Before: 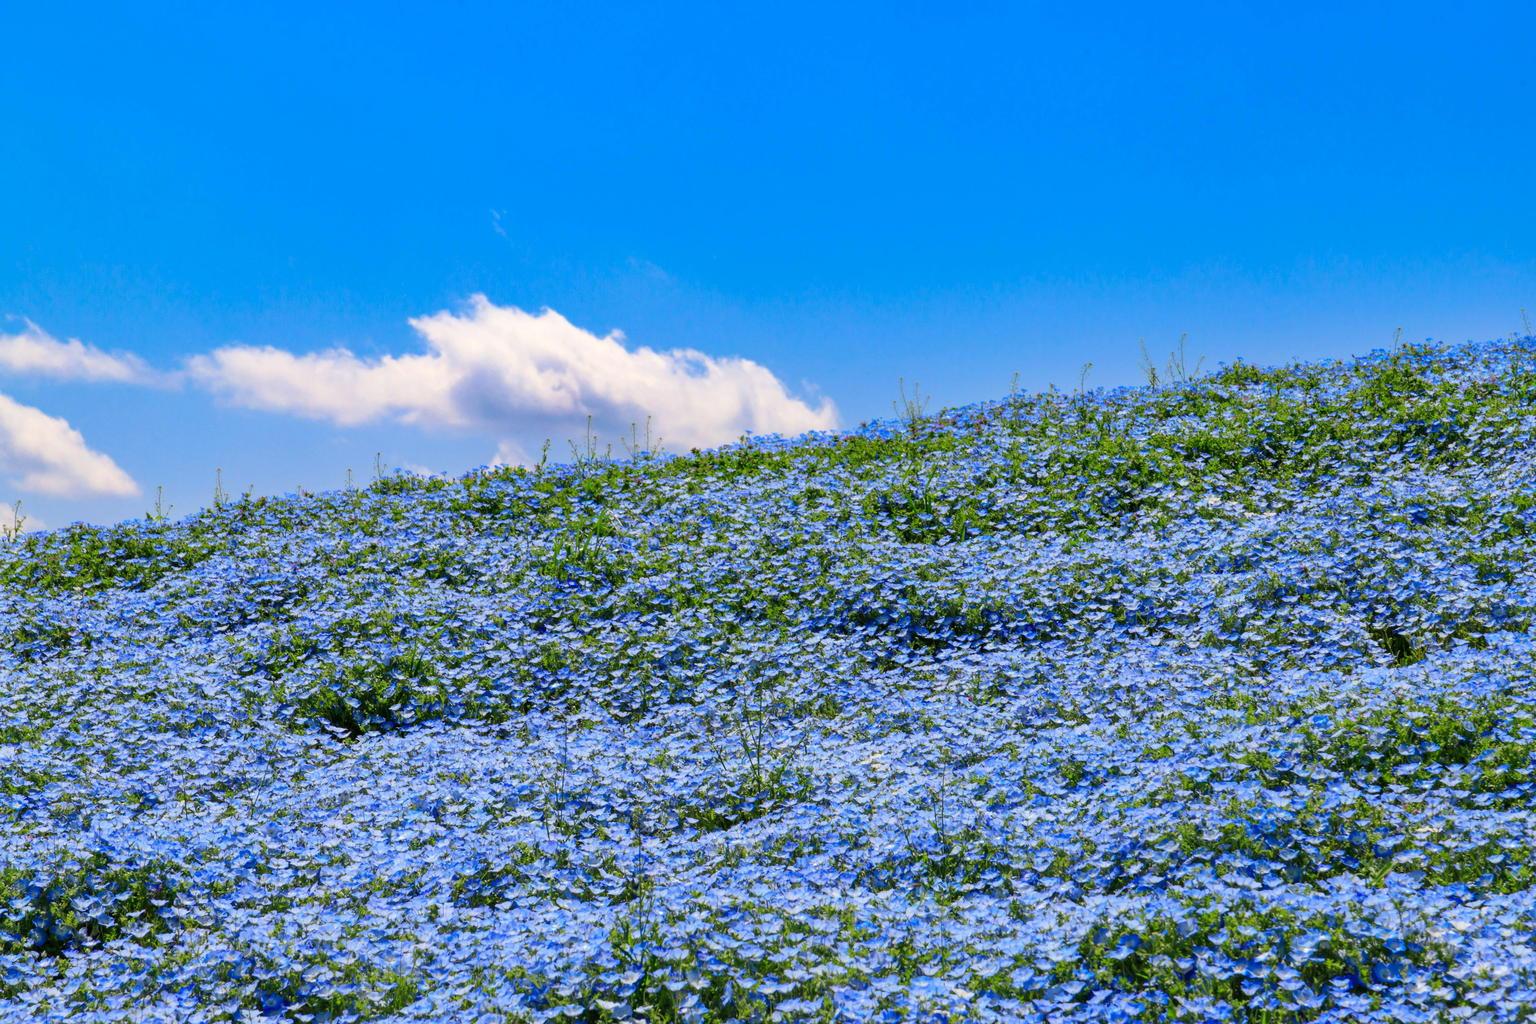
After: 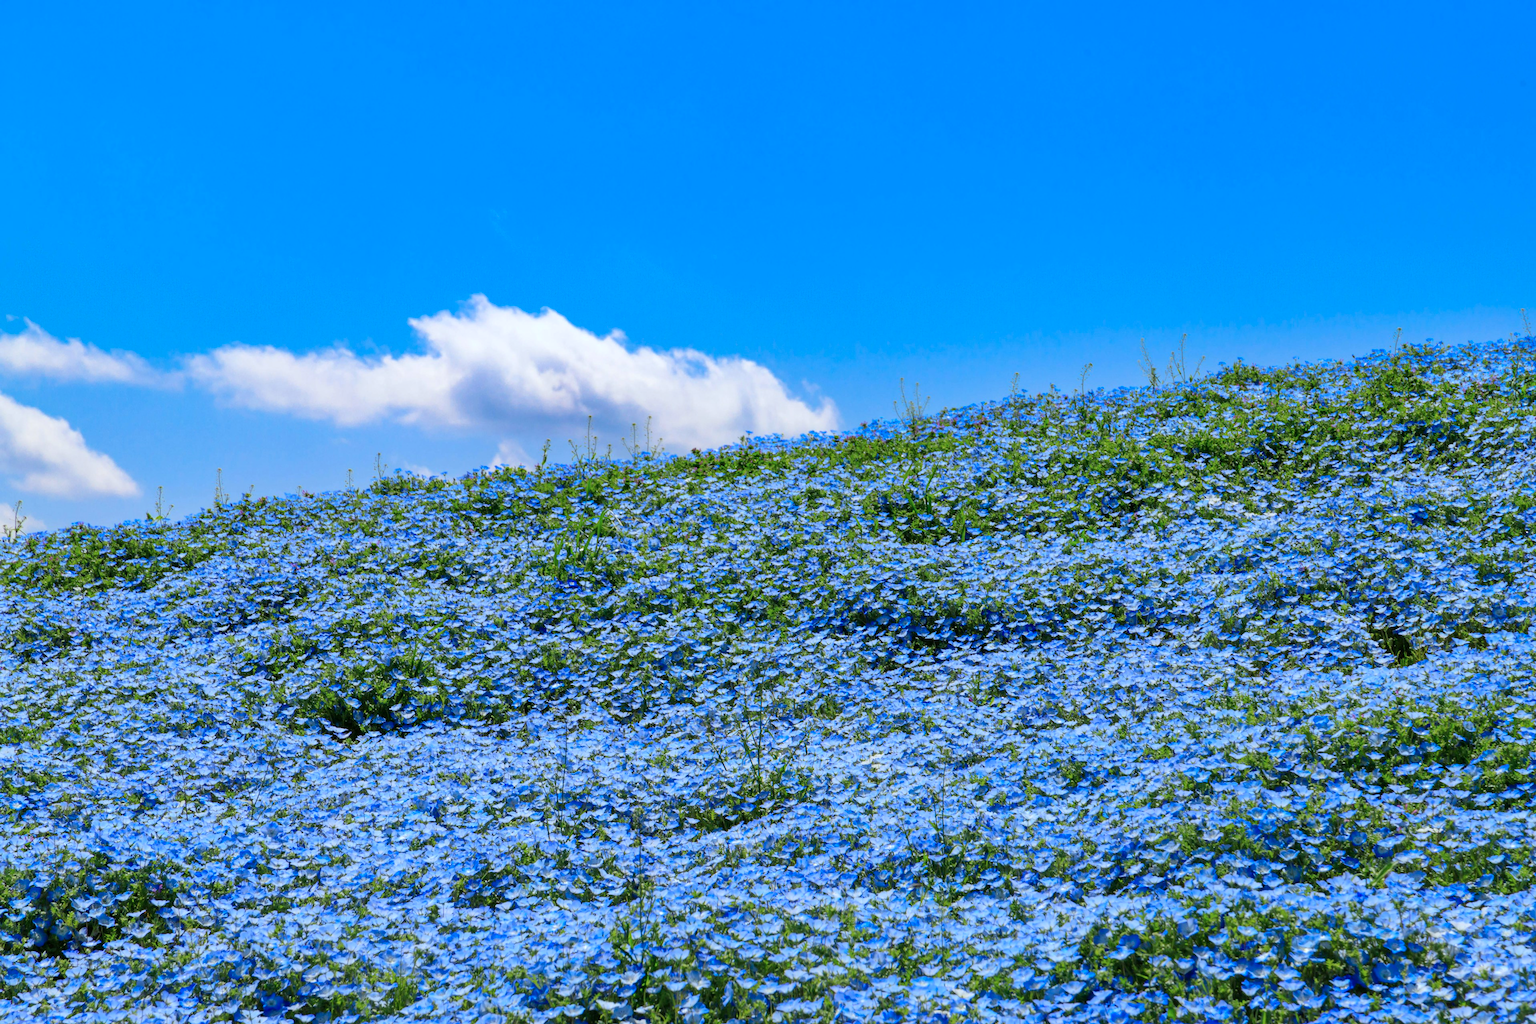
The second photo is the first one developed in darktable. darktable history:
color correction: highlights a* -3.99, highlights b* -10.72
